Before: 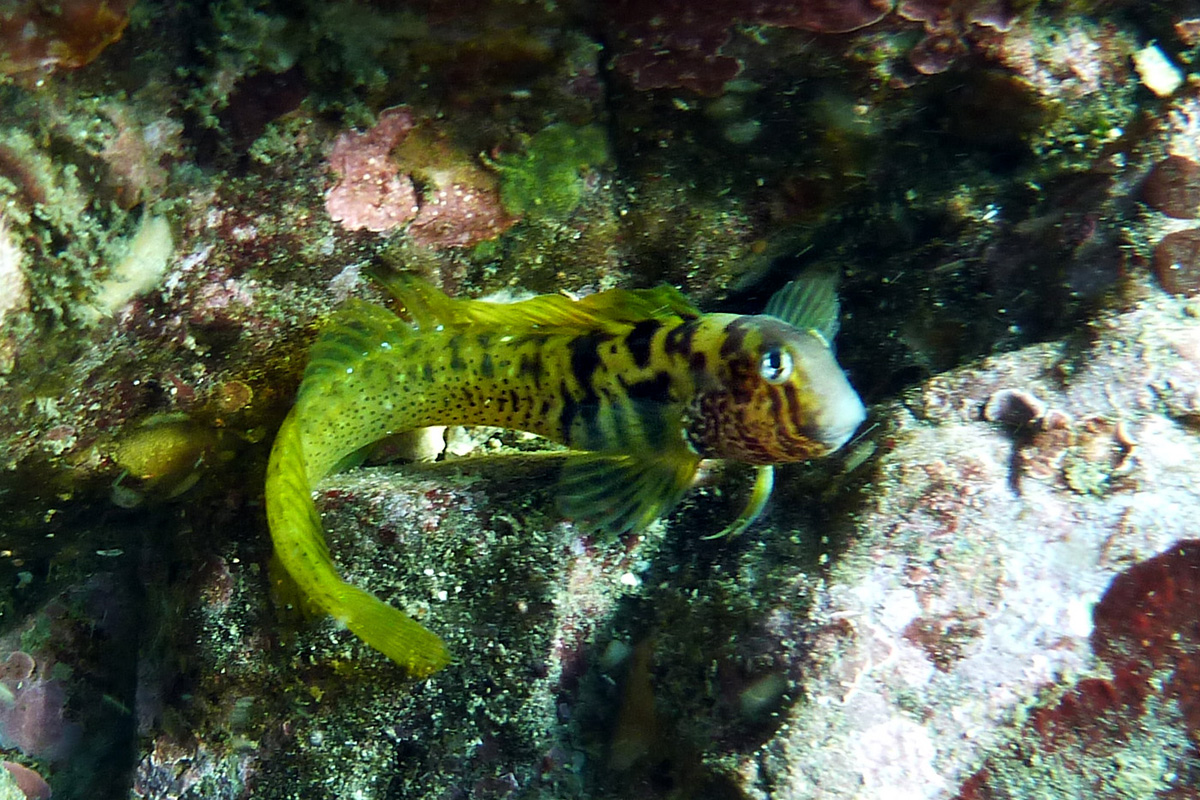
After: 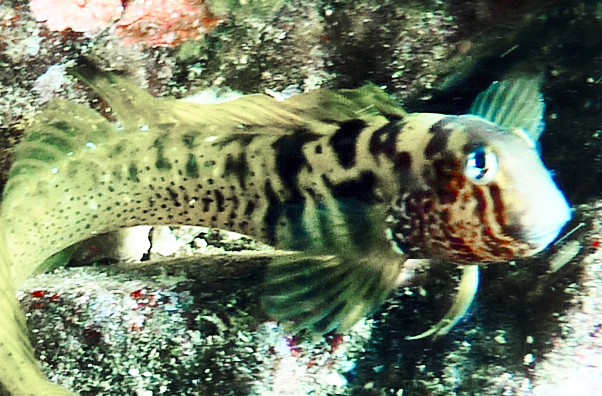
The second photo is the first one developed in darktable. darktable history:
contrast brightness saturation: contrast 0.197, brightness 0.166, saturation 0.228
base curve: curves: ch0 [(0, 0) (0.028, 0.03) (0.121, 0.232) (0.46, 0.748) (0.859, 0.968) (1, 1)], preserve colors none
crop: left 24.649%, top 25.123%, right 25.16%, bottom 25.375%
color zones: curves: ch1 [(0, 0.708) (0.088, 0.648) (0.245, 0.187) (0.429, 0.326) (0.571, 0.498) (0.714, 0.5) (0.857, 0.5) (1, 0.708)]
